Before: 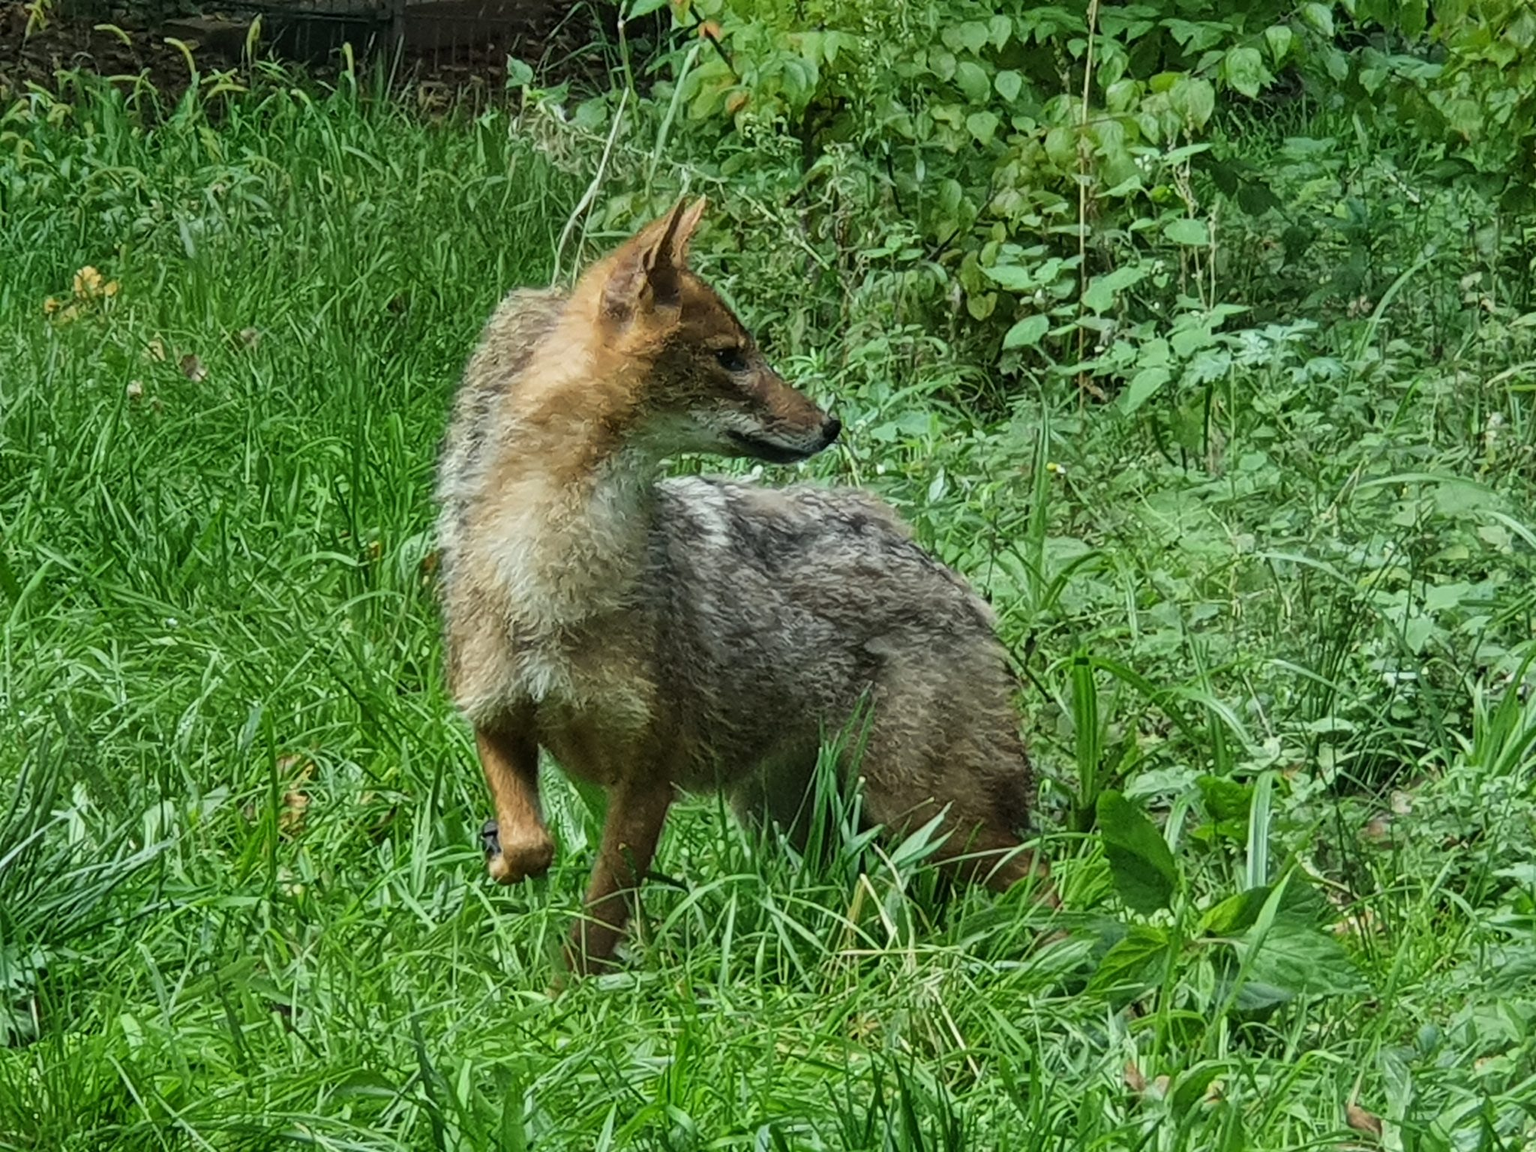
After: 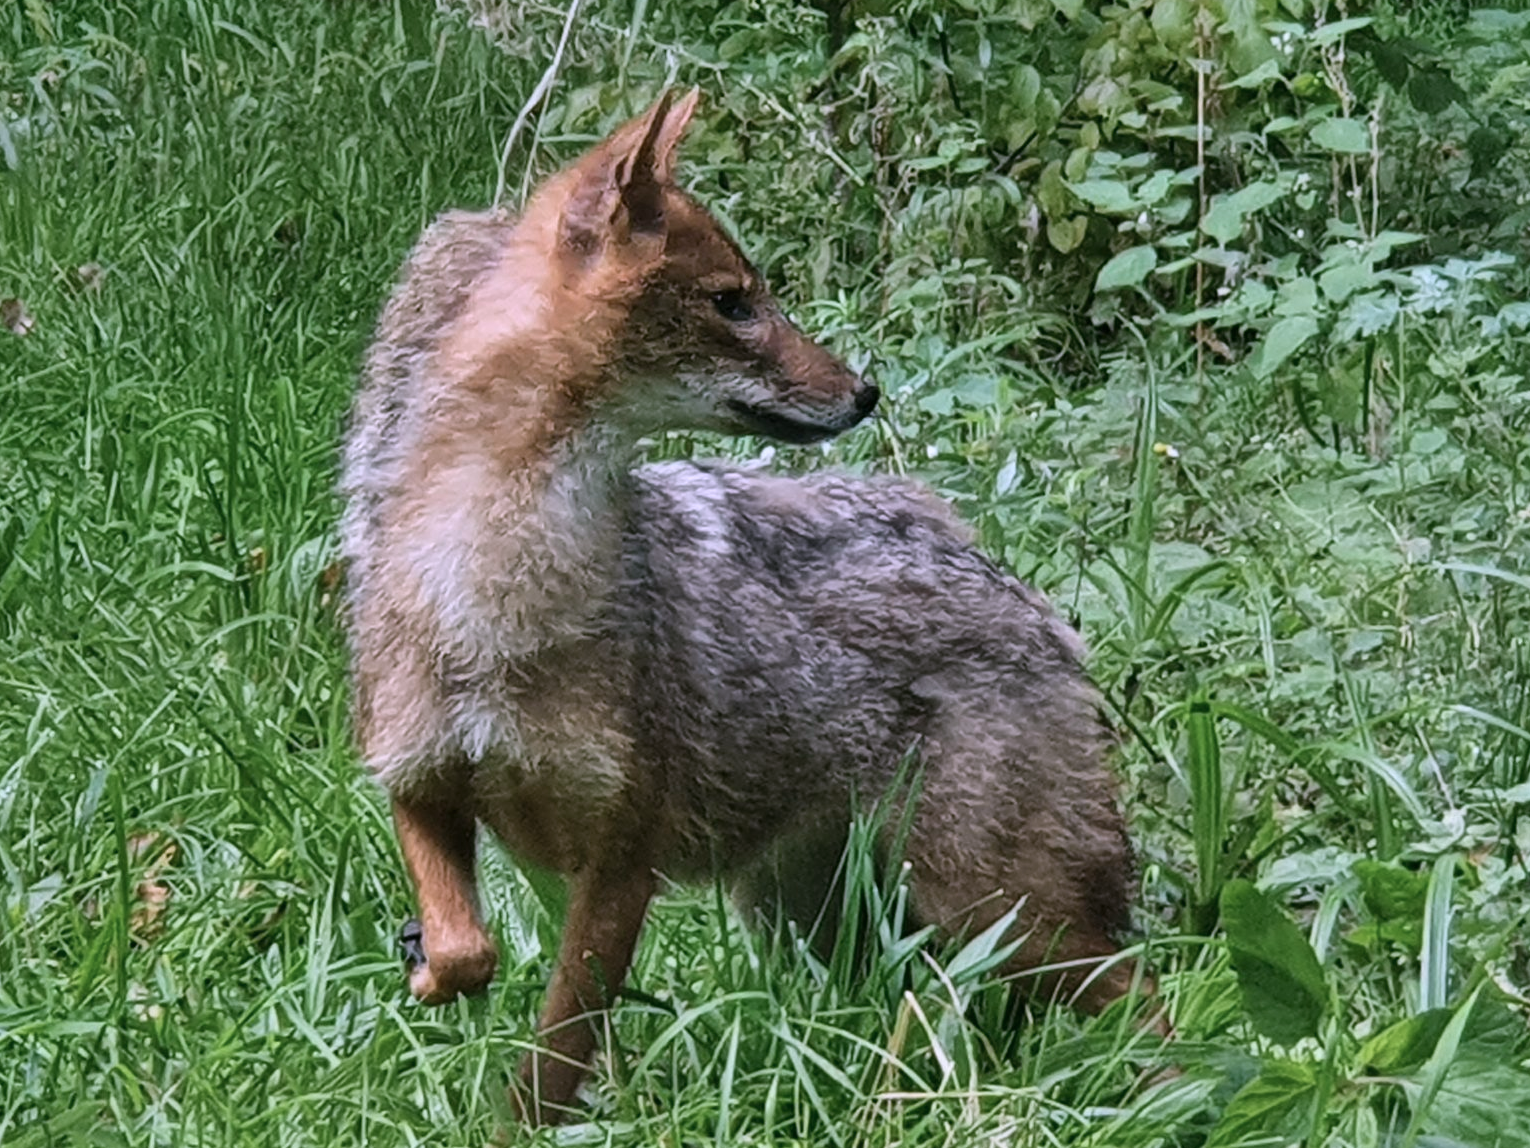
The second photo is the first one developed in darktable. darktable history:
crop and rotate: left 11.831%, top 11.346%, right 13.429%, bottom 13.899%
color correction: highlights a* 15.03, highlights b* -25.07
